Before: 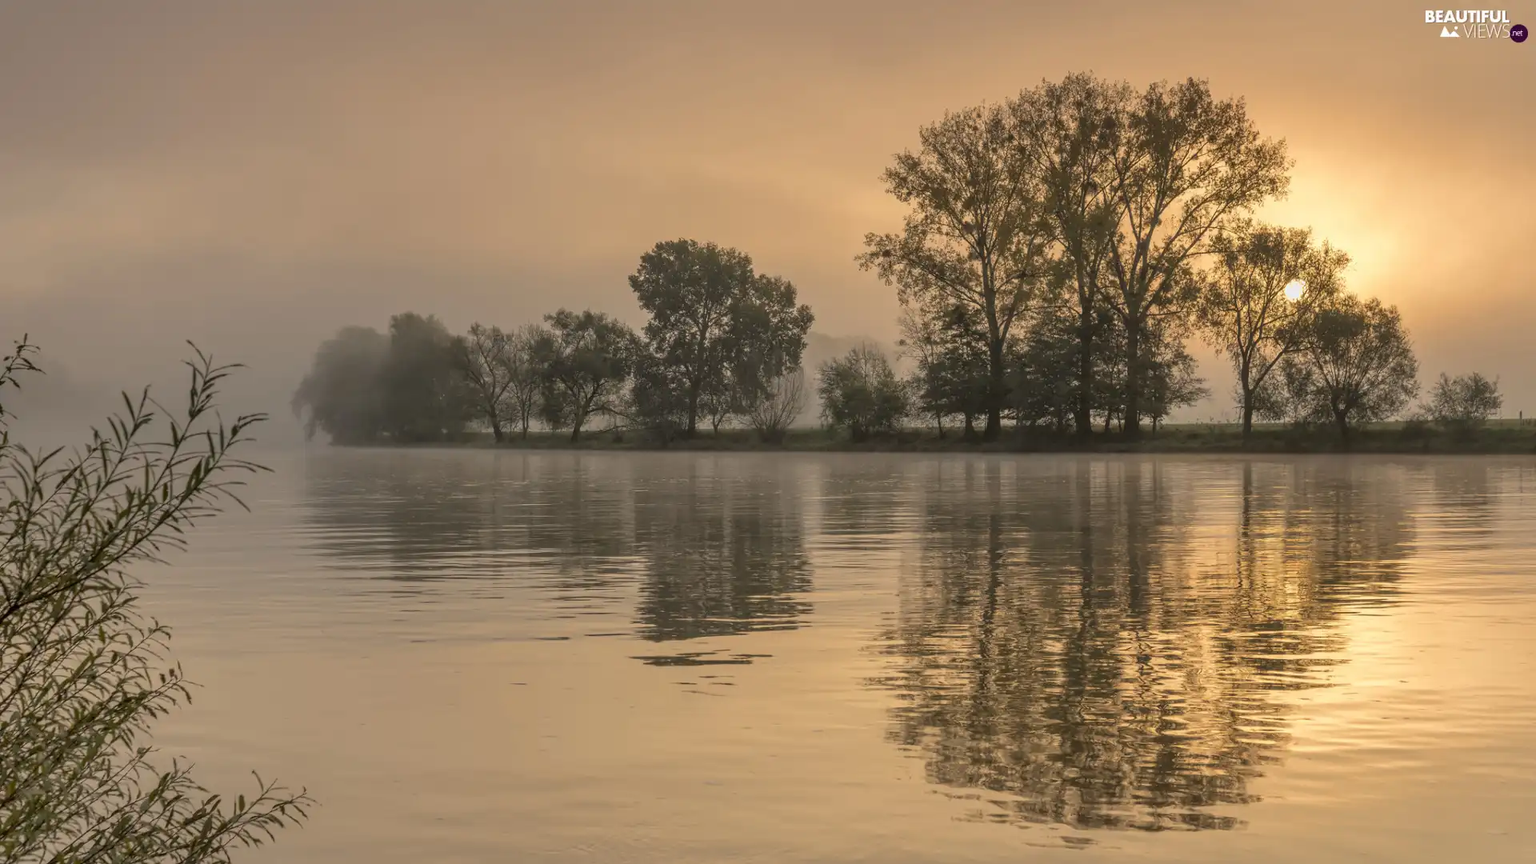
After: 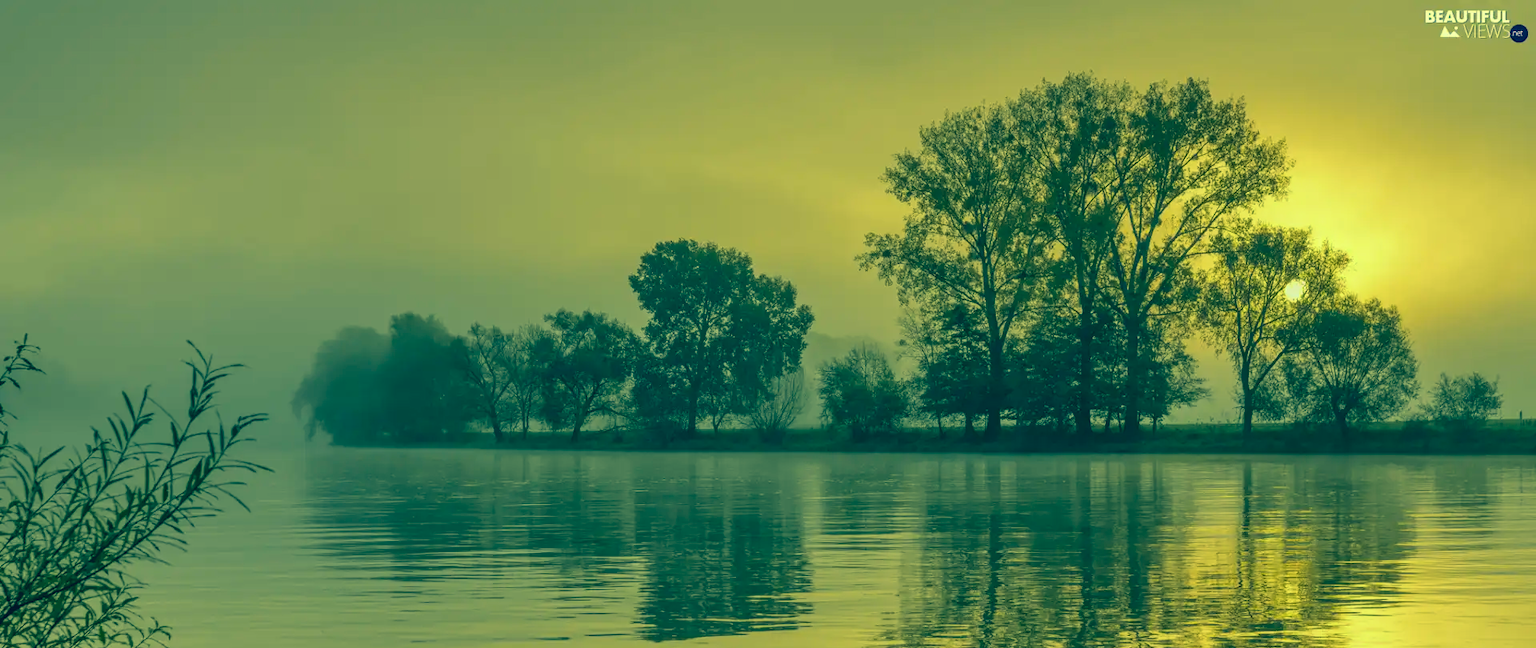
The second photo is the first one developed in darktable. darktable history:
crop: bottom 24.992%
color correction: highlights a* -15.31, highlights b* 39.62, shadows a* -39.73, shadows b* -26.44
